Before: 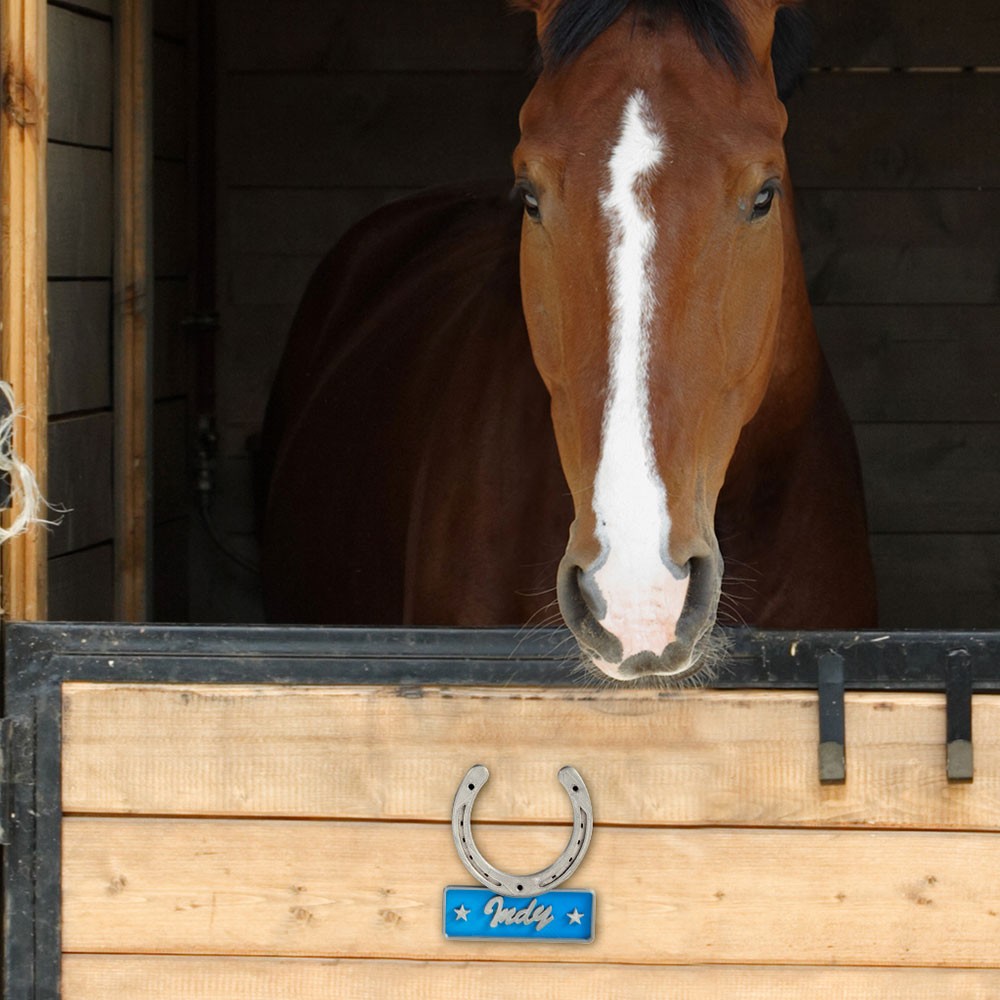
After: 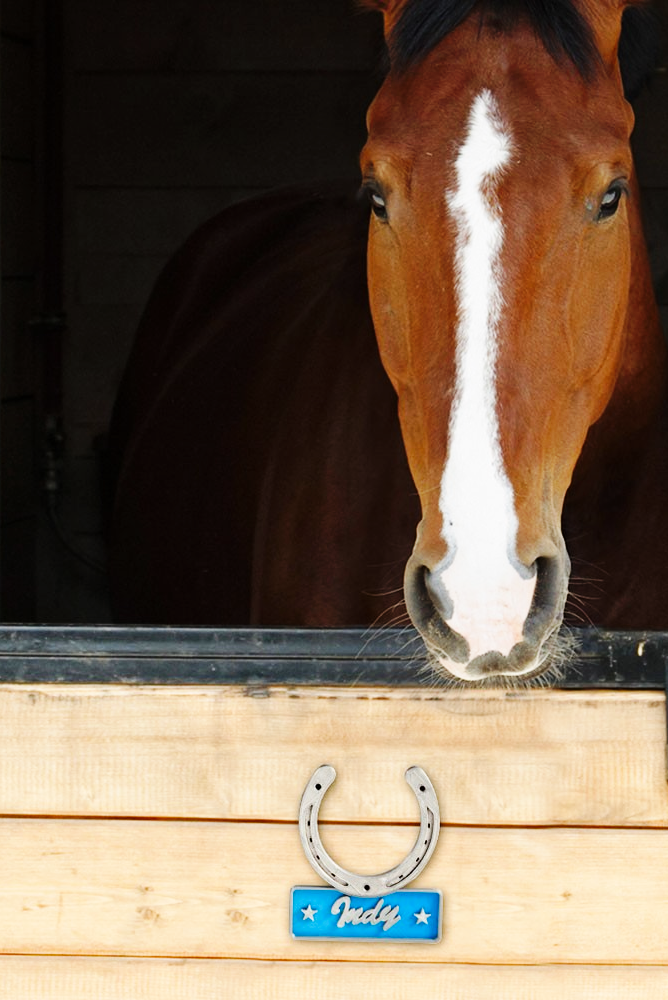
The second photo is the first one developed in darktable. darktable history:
crop and rotate: left 15.309%, right 17.889%
base curve: curves: ch0 [(0, 0) (0.032, 0.025) (0.121, 0.166) (0.206, 0.329) (0.605, 0.79) (1, 1)], preserve colors none
